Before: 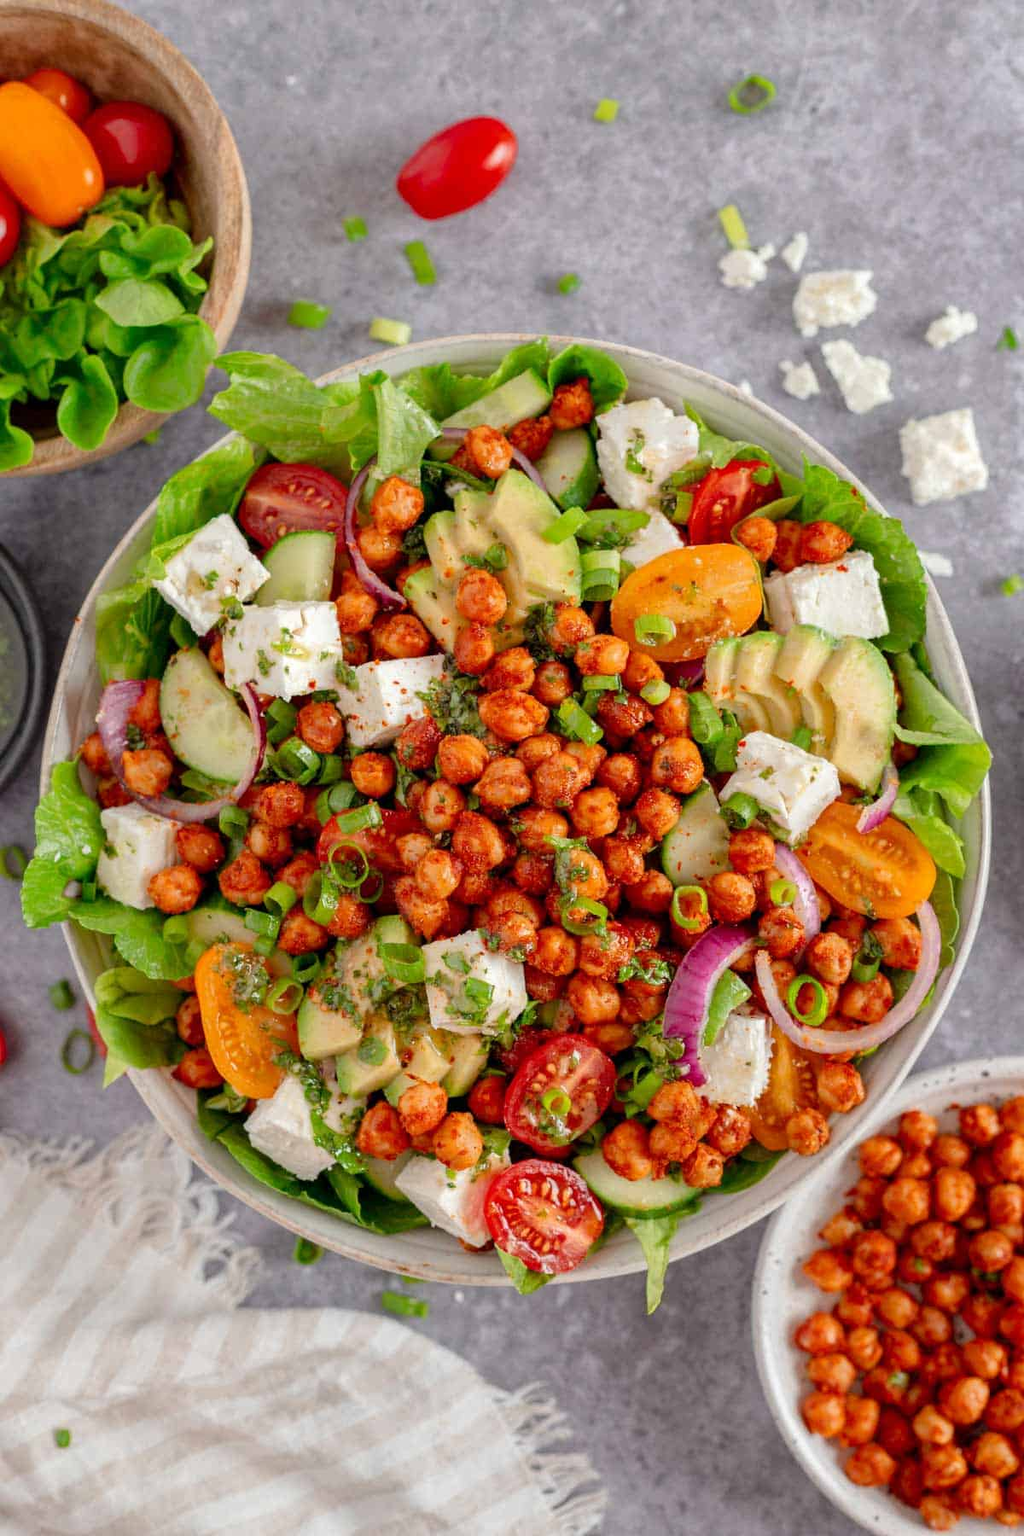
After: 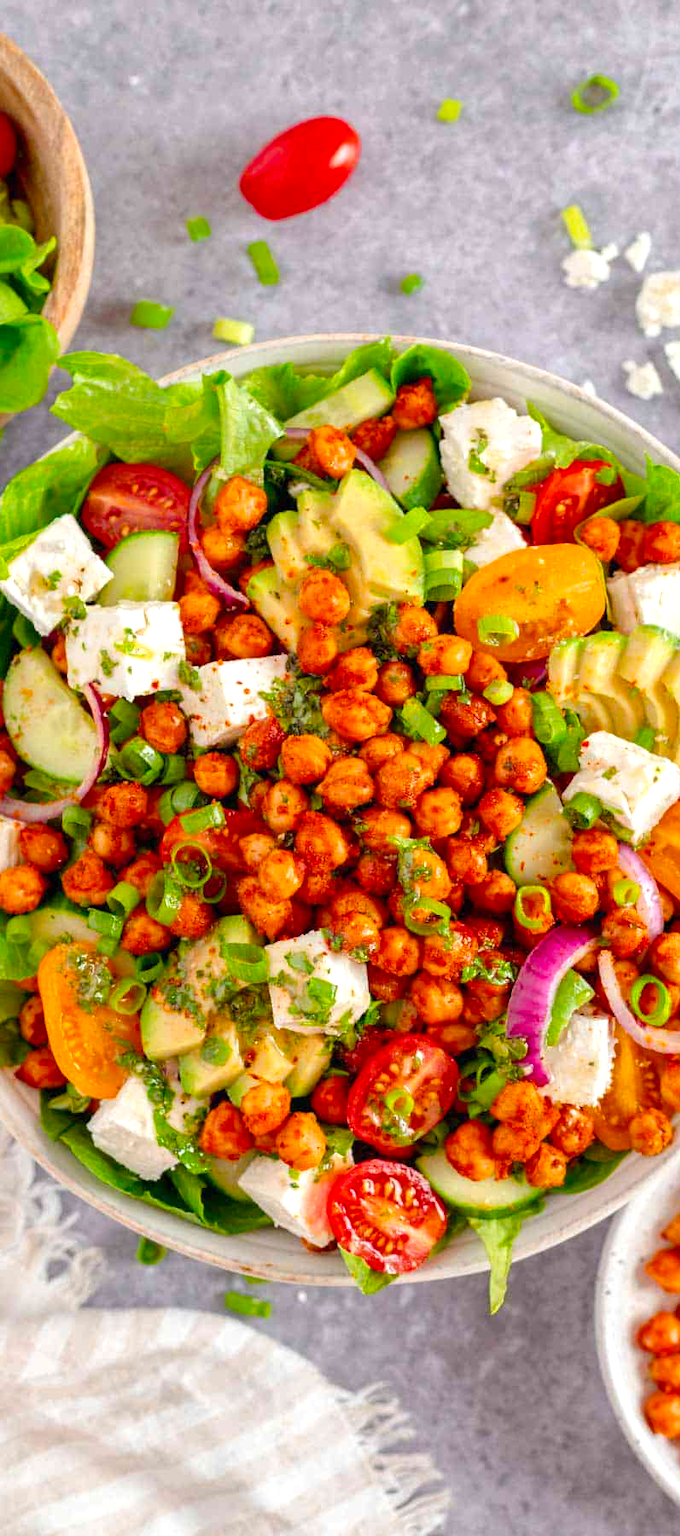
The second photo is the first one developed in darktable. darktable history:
crop and rotate: left 15.405%, right 18.031%
color balance rgb: perceptual saturation grading › global saturation 25.651%, perceptual brilliance grading › global brilliance 17.847%, contrast -10.367%
